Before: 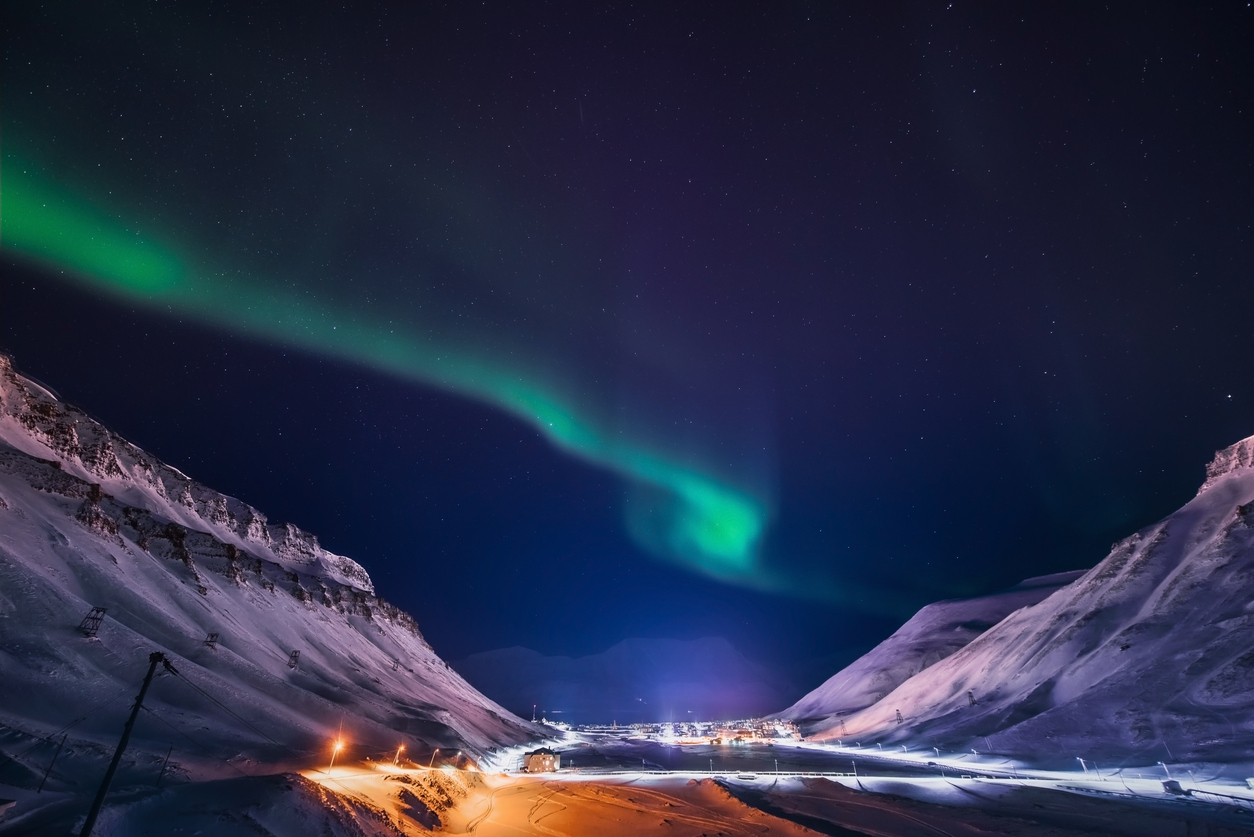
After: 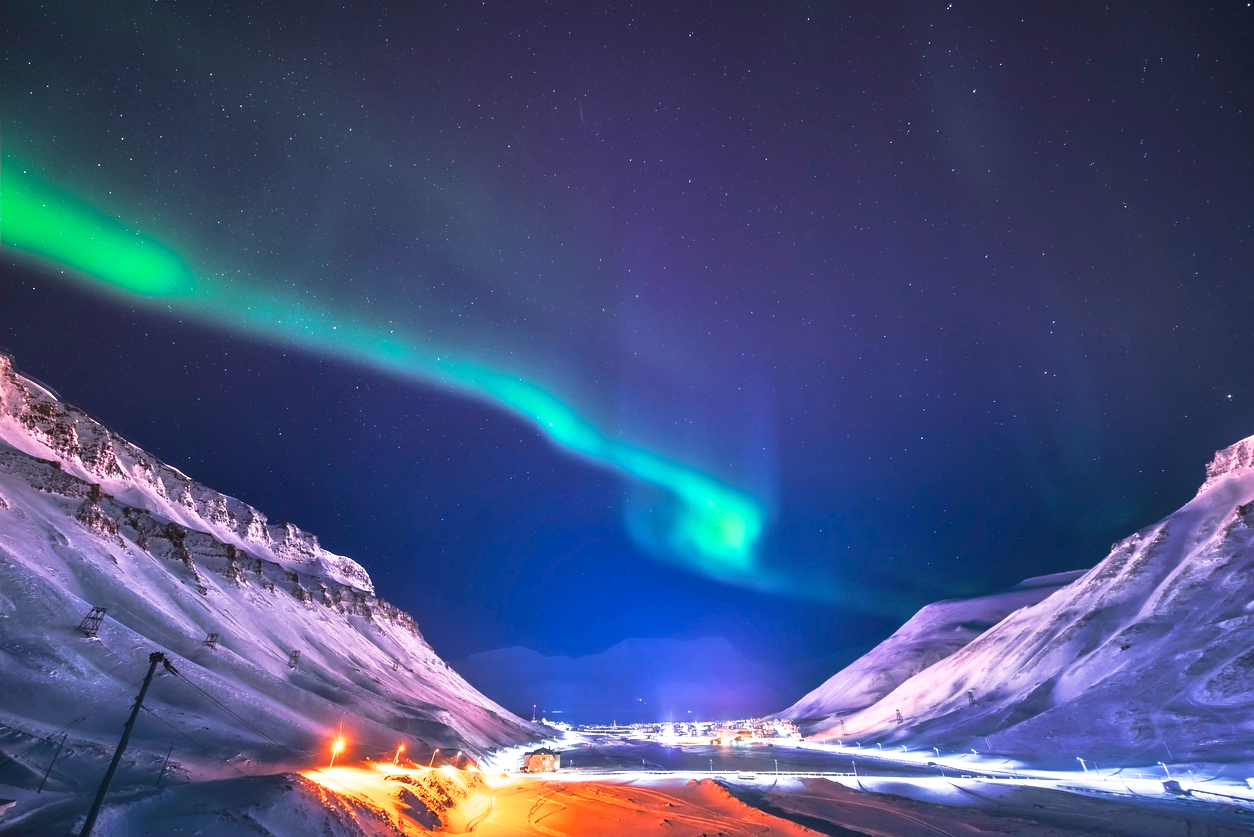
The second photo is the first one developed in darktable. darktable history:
tone equalizer: -8 EV 2 EV, -7 EV 1.98 EV, -6 EV 1.99 EV, -5 EV 1.99 EV, -4 EV 1.98 EV, -3 EV 1.49 EV, -2 EV 0.976 EV, -1 EV 0.485 EV, mask exposure compensation -0.494 EV
base curve: curves: ch0 [(0, 0) (0.257, 0.25) (0.482, 0.586) (0.757, 0.871) (1, 1)], preserve colors none
